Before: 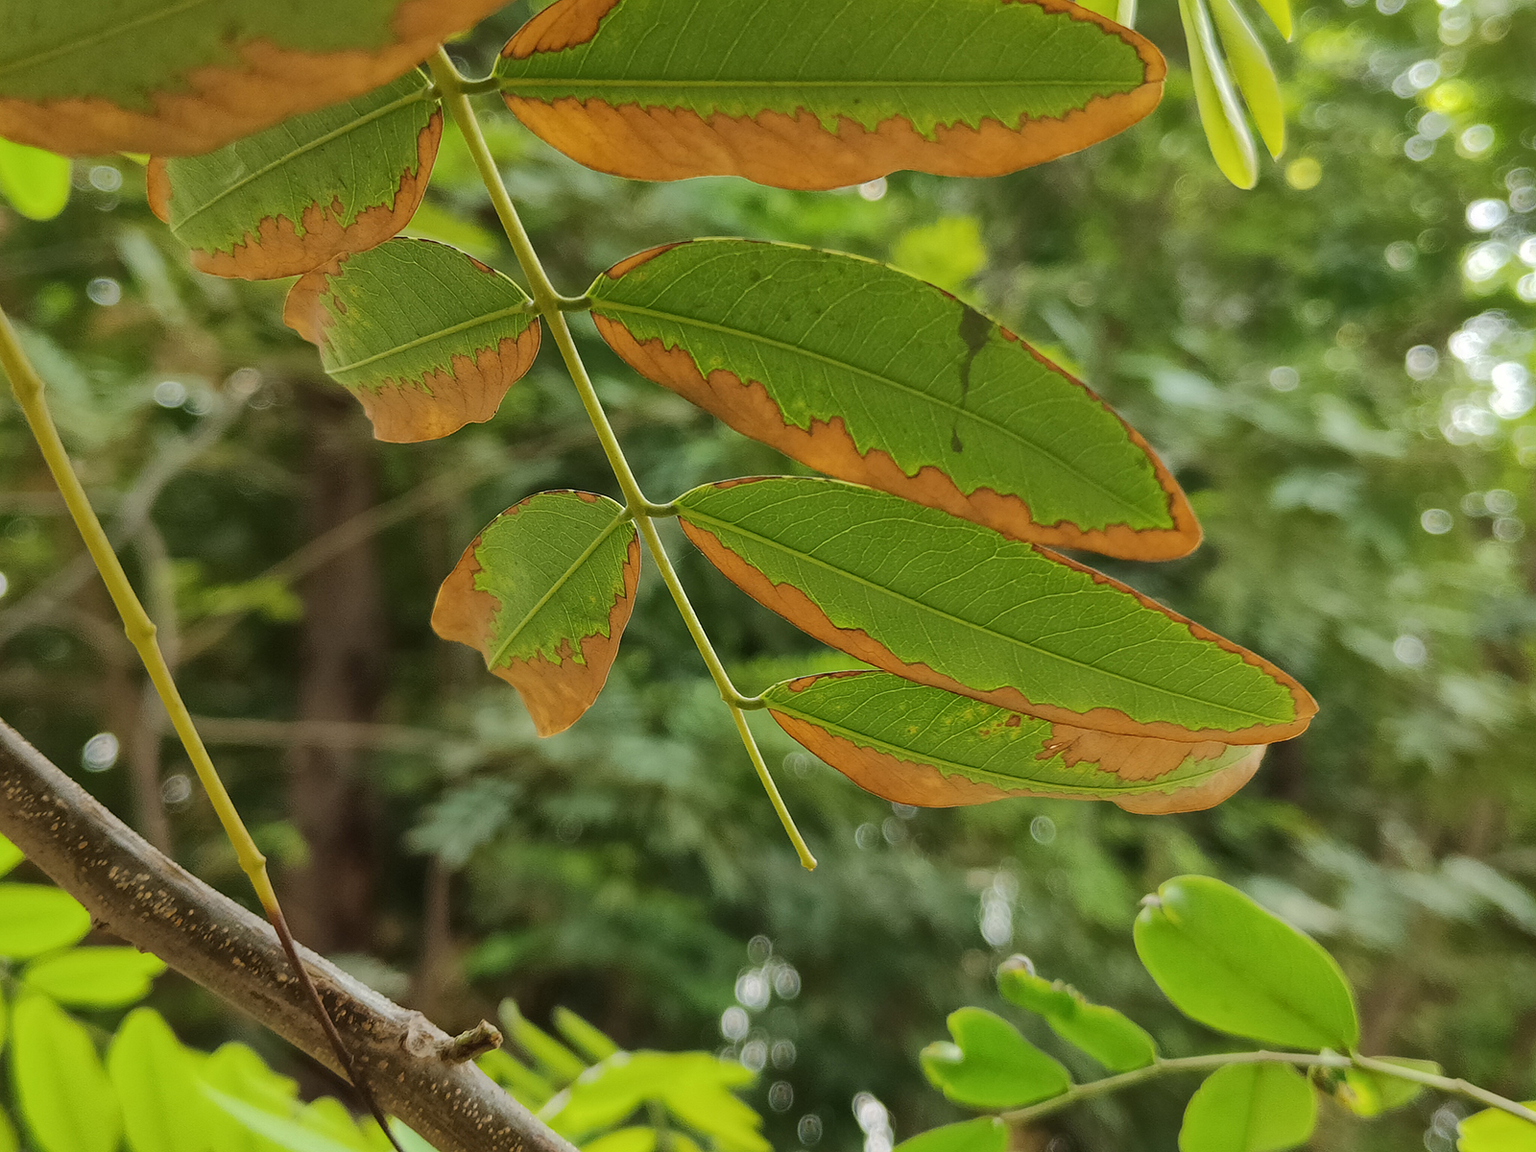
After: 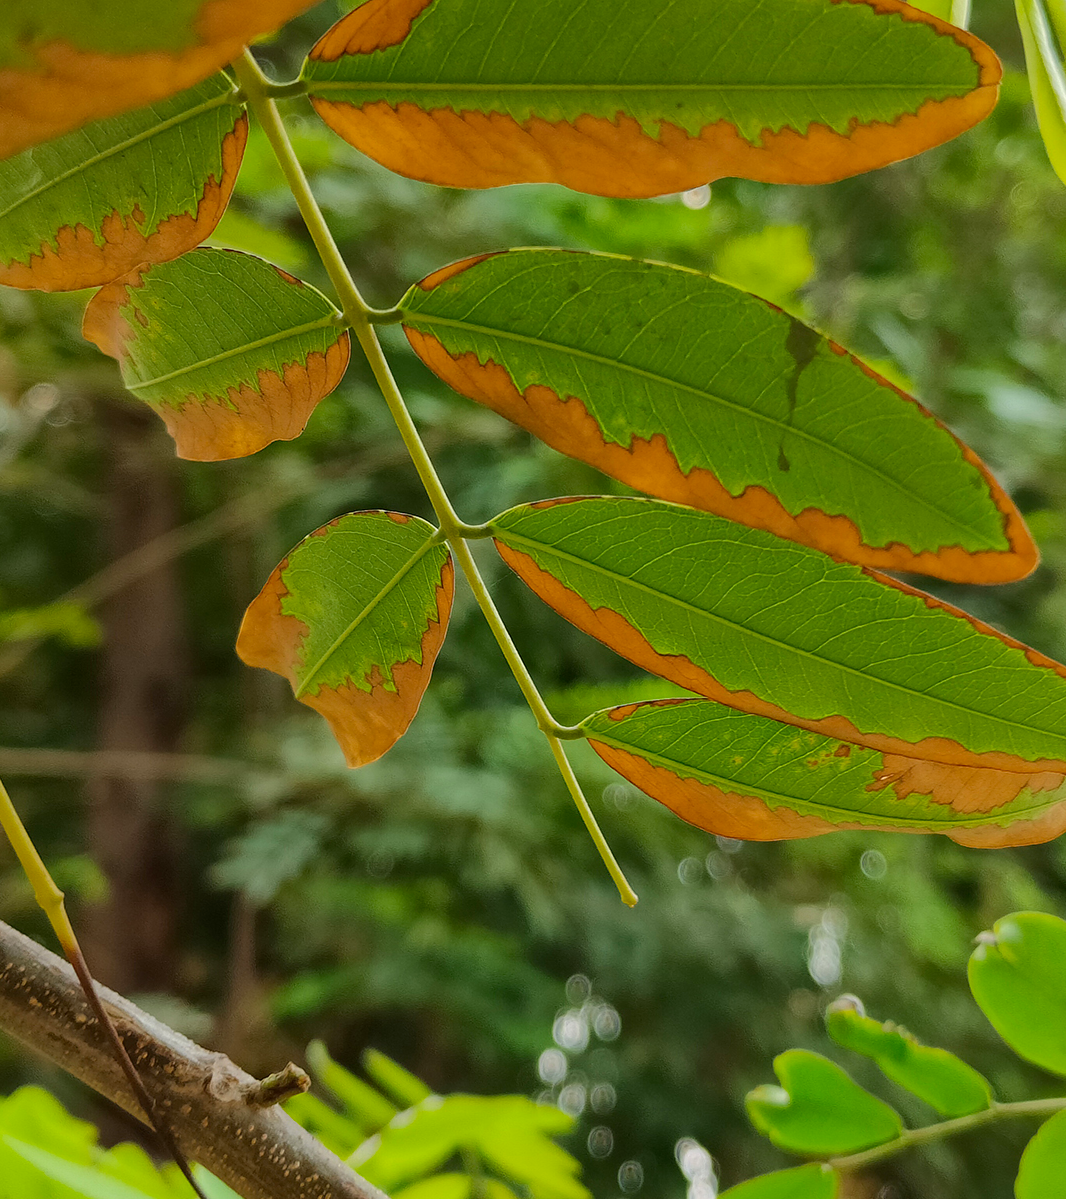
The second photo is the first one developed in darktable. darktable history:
crop and rotate: left 13.409%, right 19.924%
white balance: red 1, blue 1
exposure: black level correction 0.002, exposure -0.1 EV, compensate highlight preservation false
